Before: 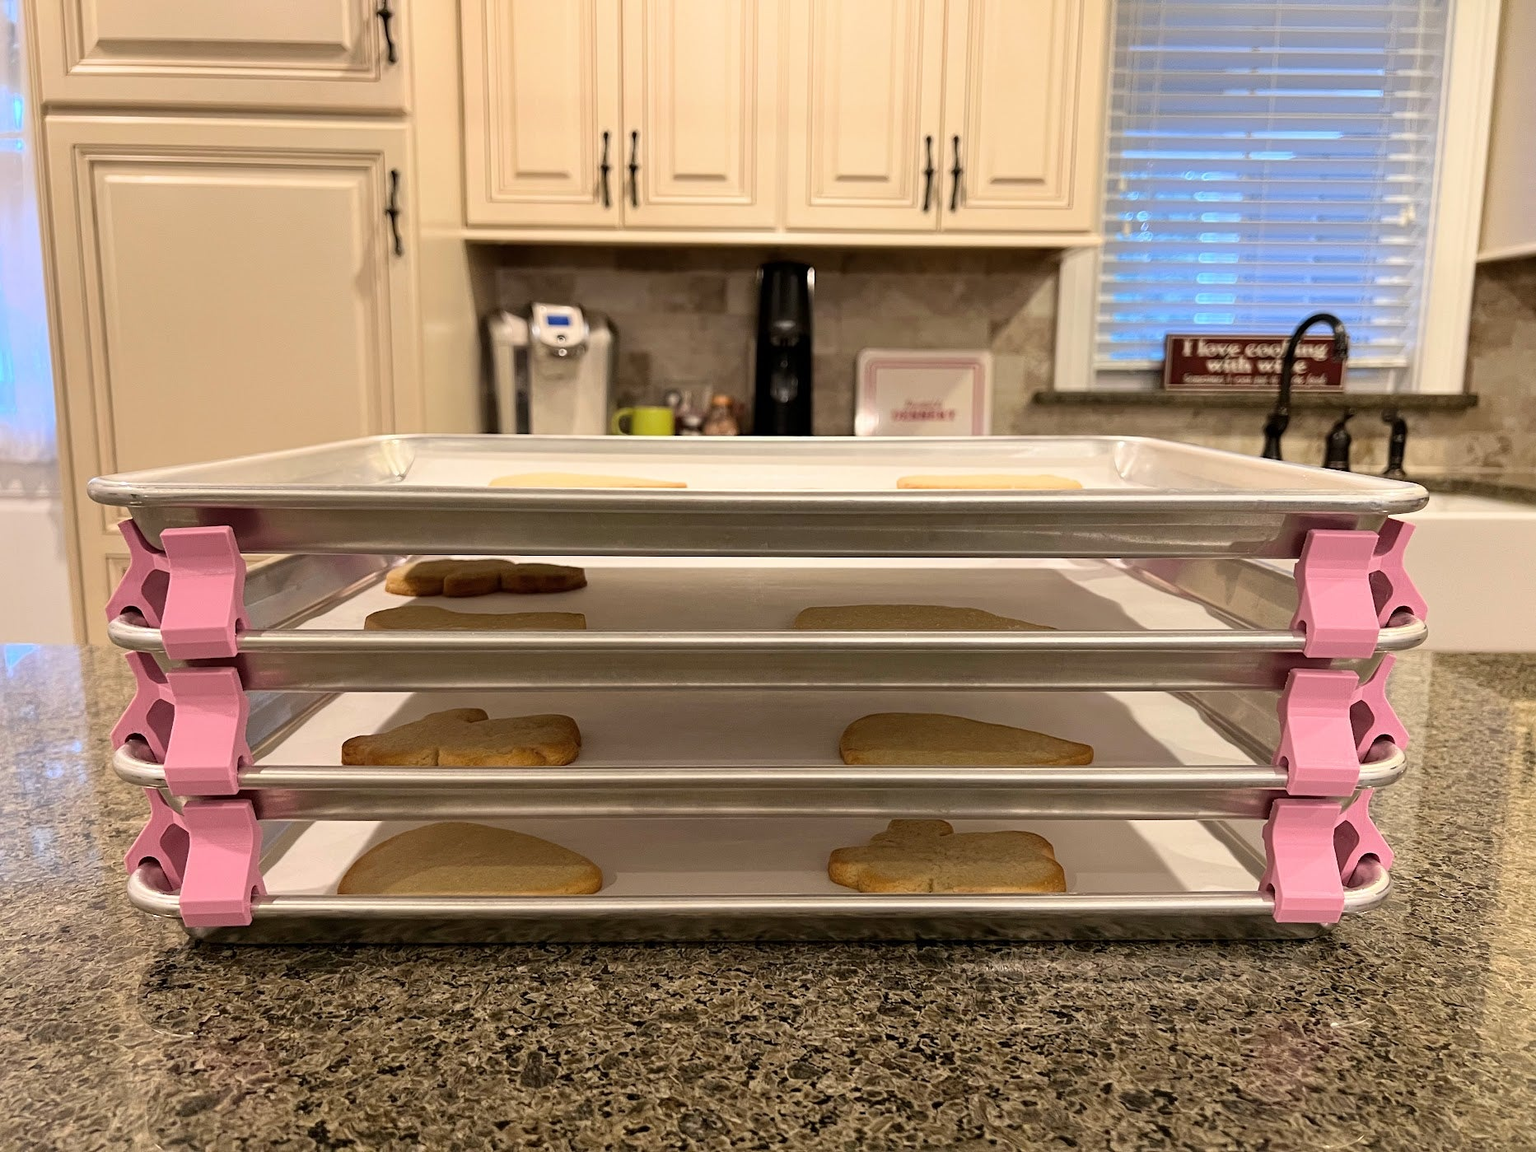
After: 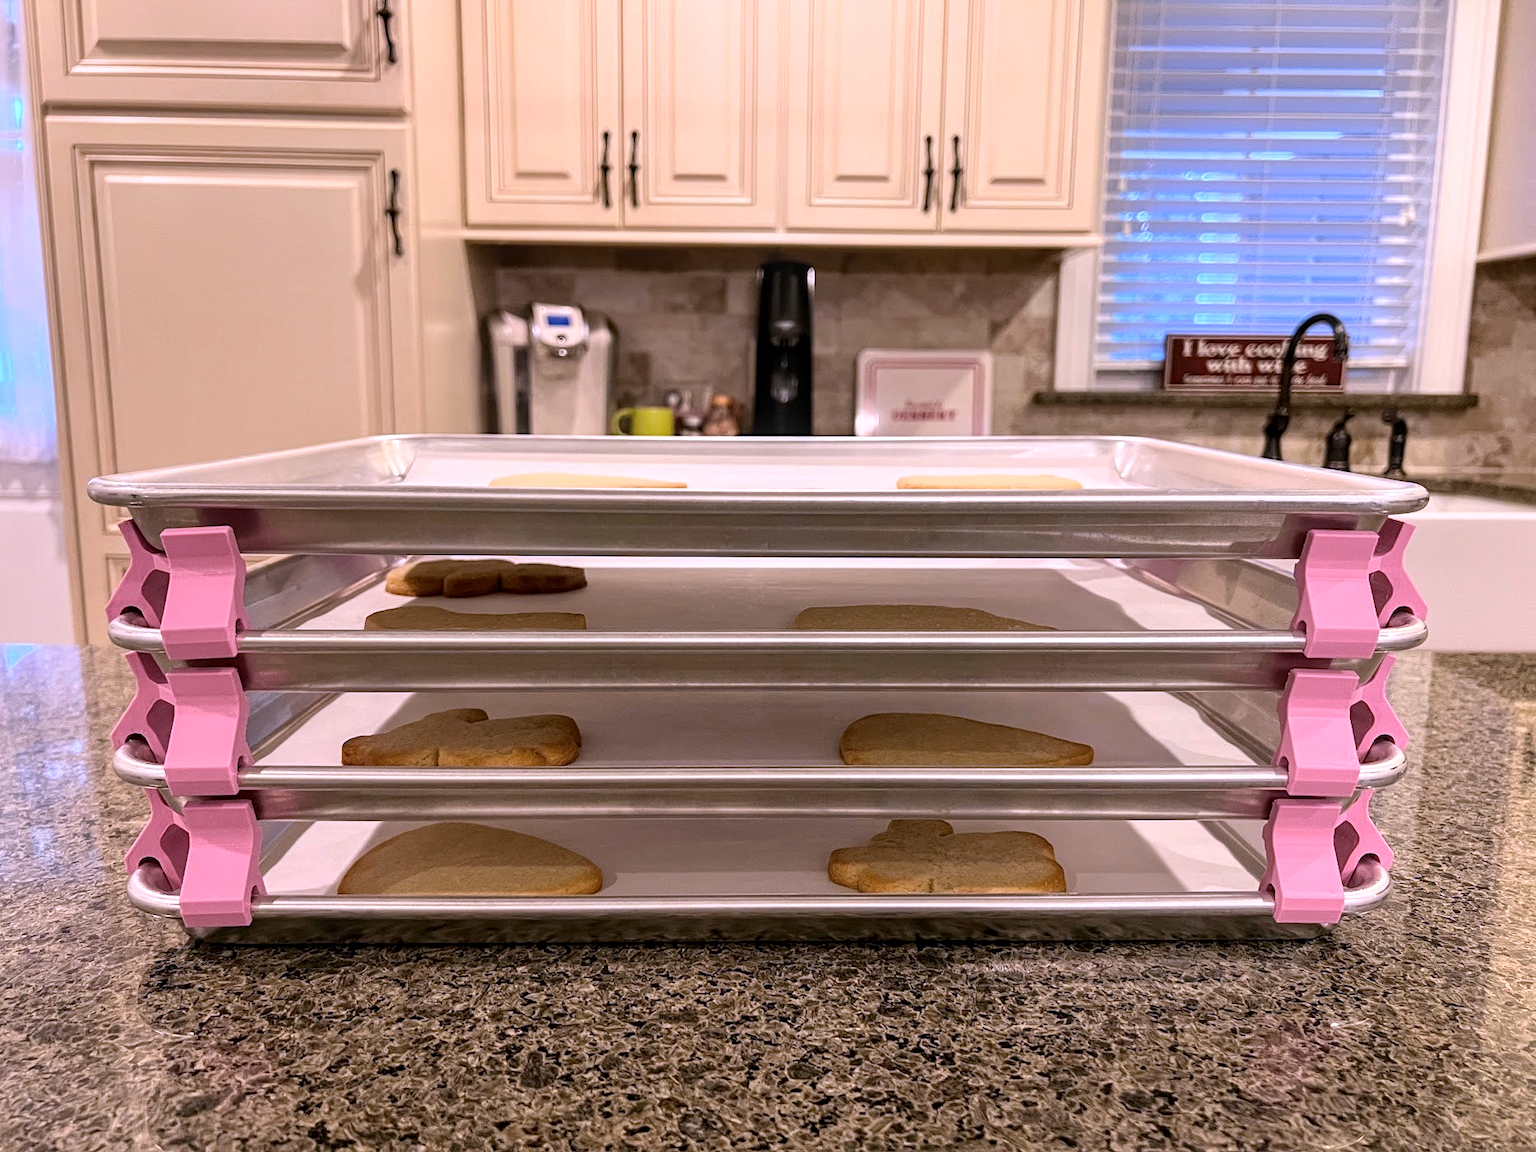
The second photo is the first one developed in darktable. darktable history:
local contrast: on, module defaults
white balance: red 1.042, blue 1.17
